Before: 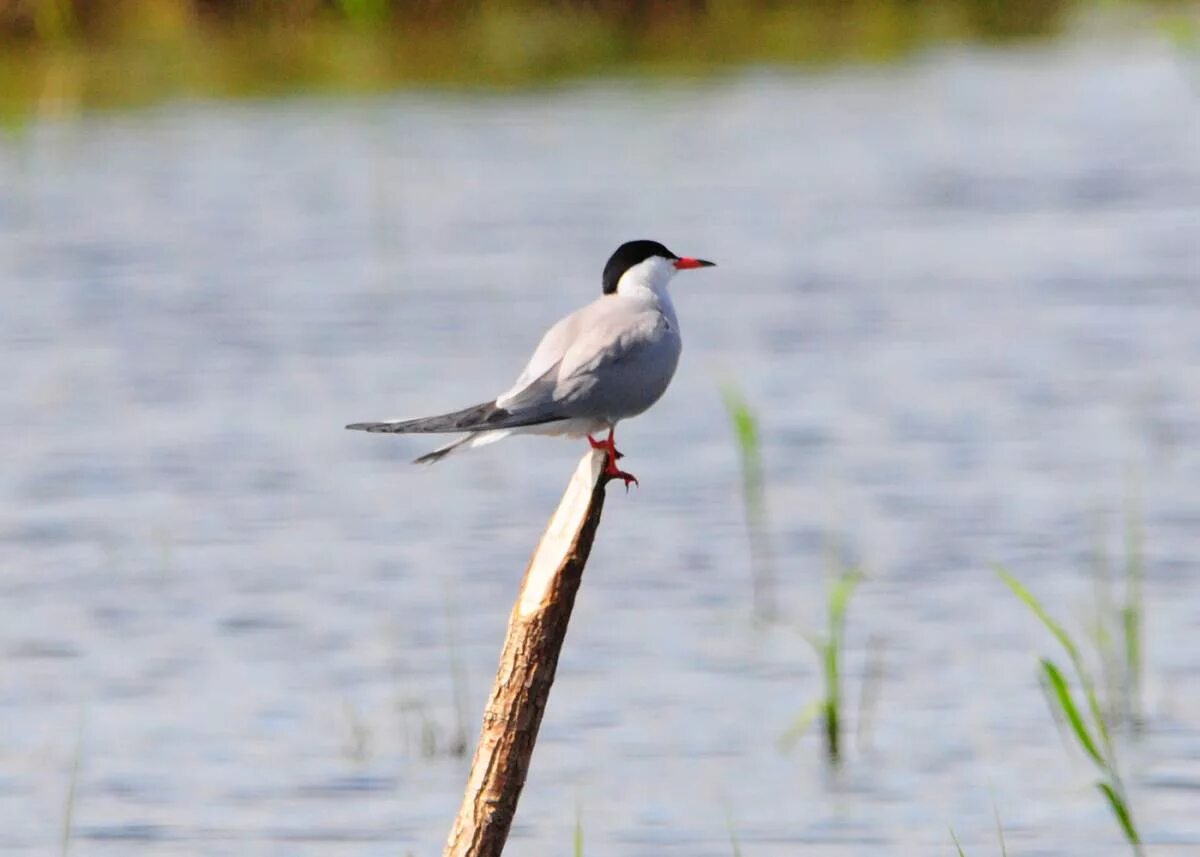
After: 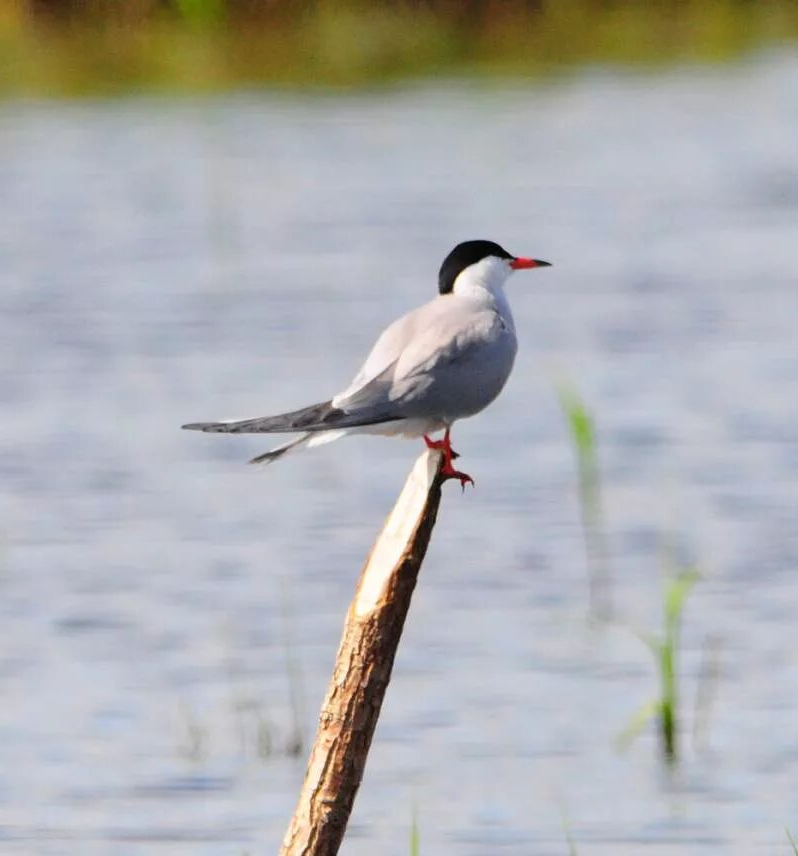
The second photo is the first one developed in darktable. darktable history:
crop and rotate: left 13.677%, right 19.779%
